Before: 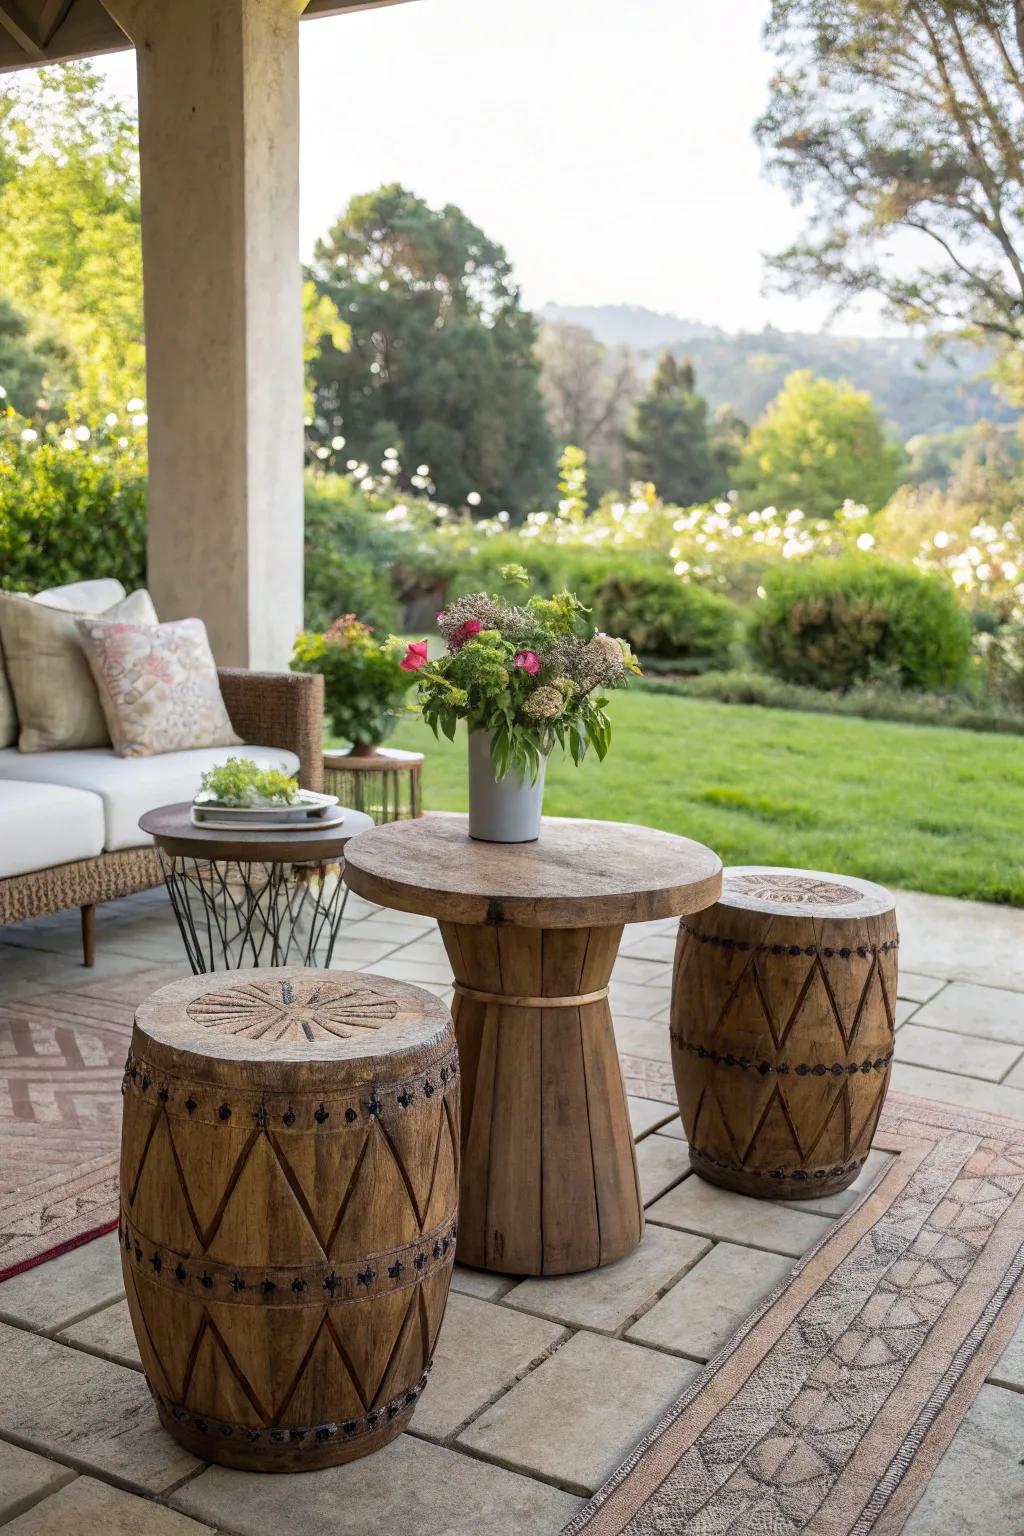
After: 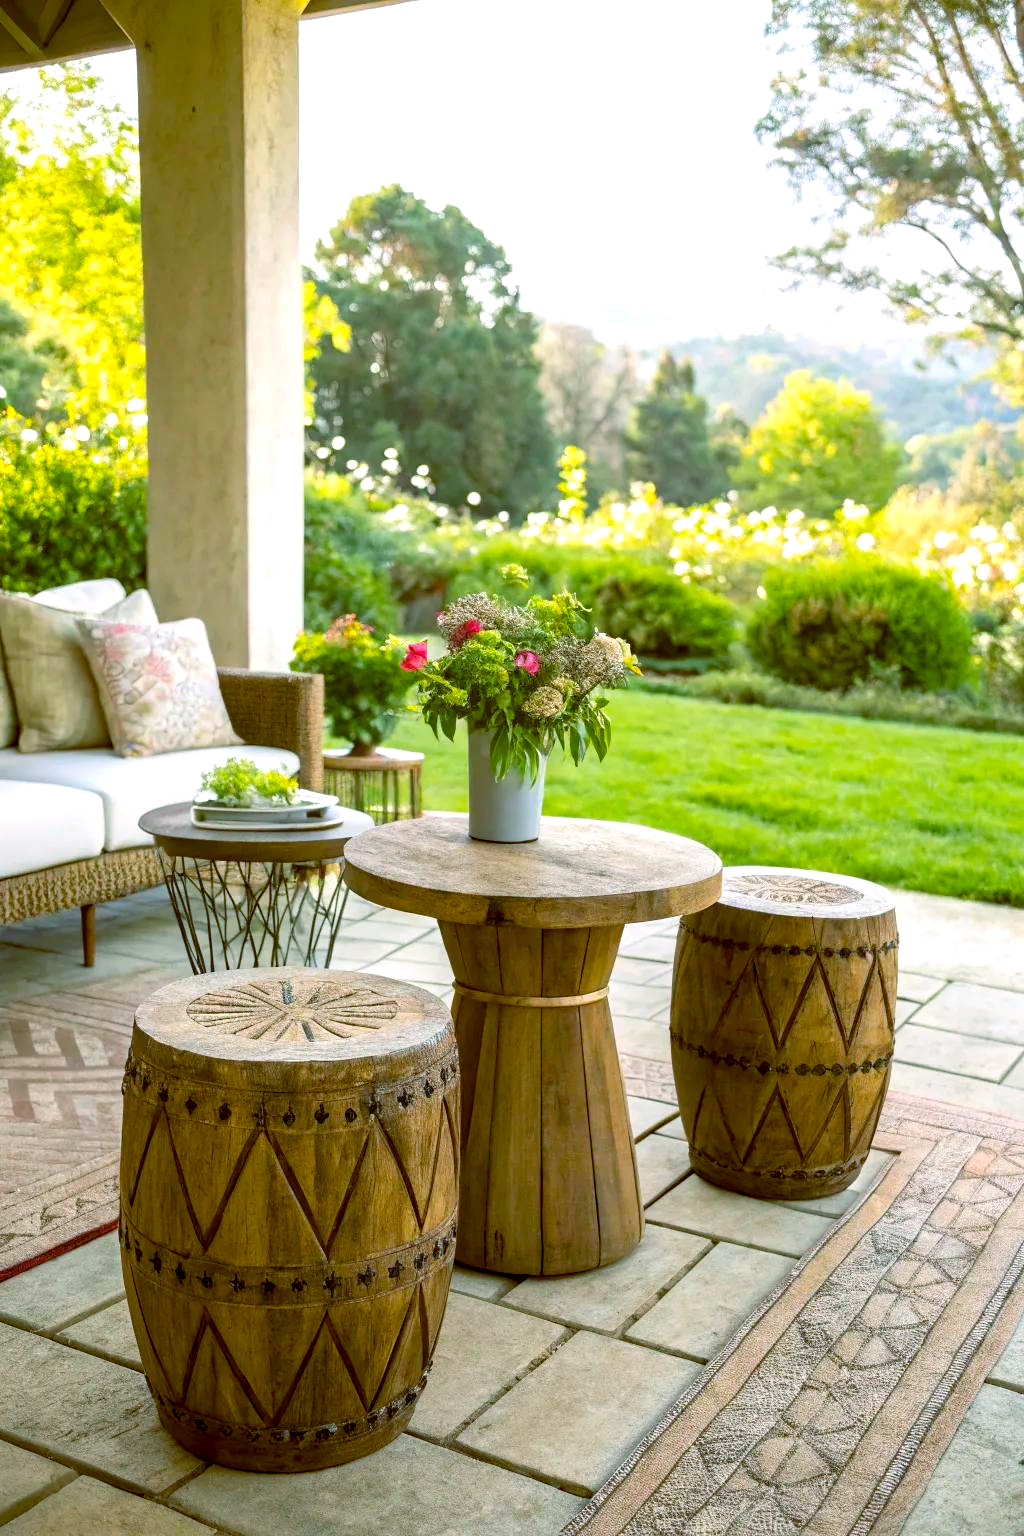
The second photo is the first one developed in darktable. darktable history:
exposure: exposure 0.562 EV, compensate highlight preservation false
color balance rgb: power › chroma 2.16%, power › hue 169.01°, global offset › chroma 0.396%, global offset › hue 35.46°, perceptual saturation grading › global saturation 29.404%
